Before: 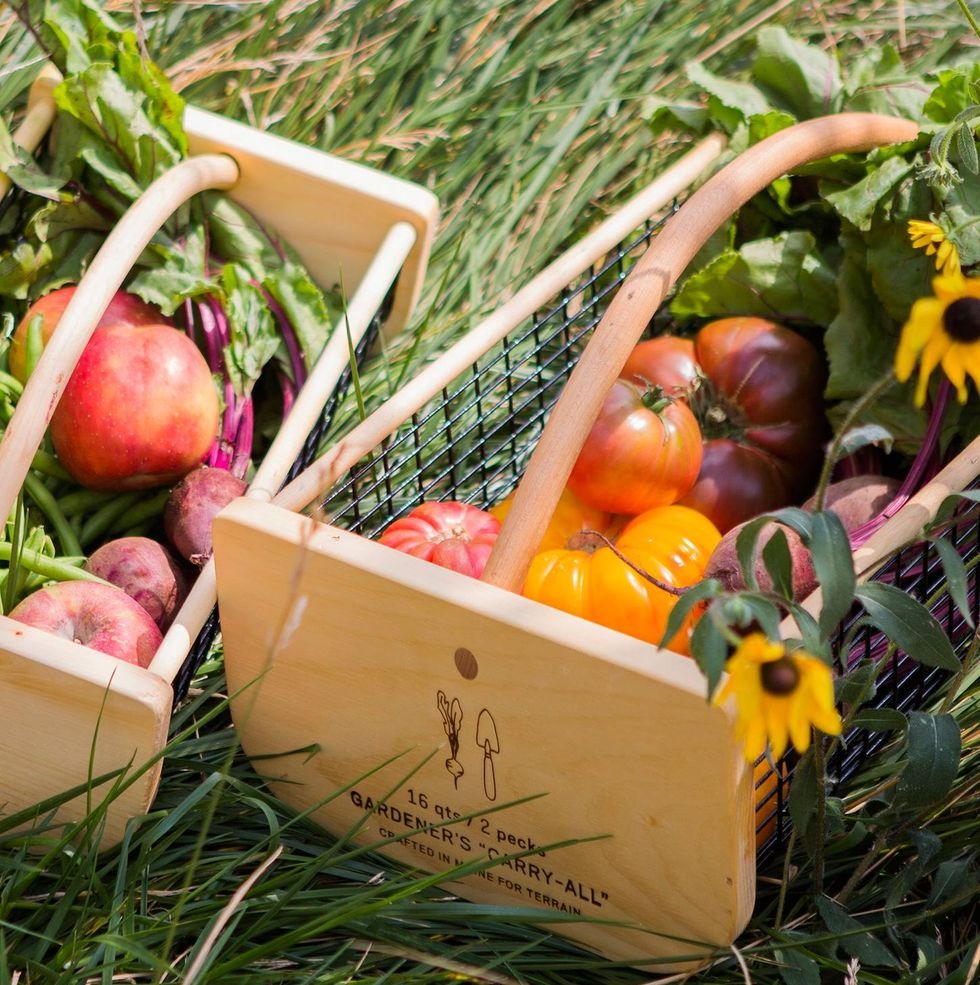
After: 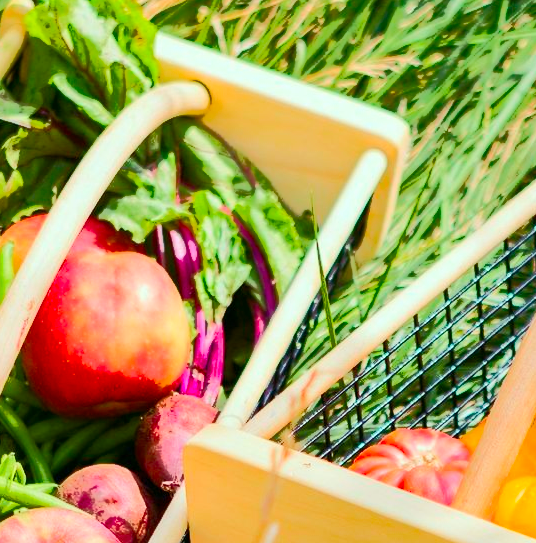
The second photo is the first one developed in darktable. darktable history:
color correction: highlights a* -7.41, highlights b* 1.47, shadows a* -2.89, saturation 1.4
color balance rgb: perceptual saturation grading › global saturation 20%, perceptual saturation grading › highlights -24.87%, perceptual saturation grading › shadows 24.26%
tone curve: curves: ch0 [(0, 0) (0.003, 0.003) (0.011, 0.01) (0.025, 0.023) (0.044, 0.042) (0.069, 0.065) (0.1, 0.094) (0.136, 0.128) (0.177, 0.167) (0.224, 0.211) (0.277, 0.261) (0.335, 0.316) (0.399, 0.376) (0.468, 0.441) (0.543, 0.685) (0.623, 0.741) (0.709, 0.8) (0.801, 0.863) (0.898, 0.929) (1, 1)], color space Lab, independent channels, preserve colors none
crop and rotate: left 3.023%, top 7.452%, right 42.263%, bottom 37.392%
